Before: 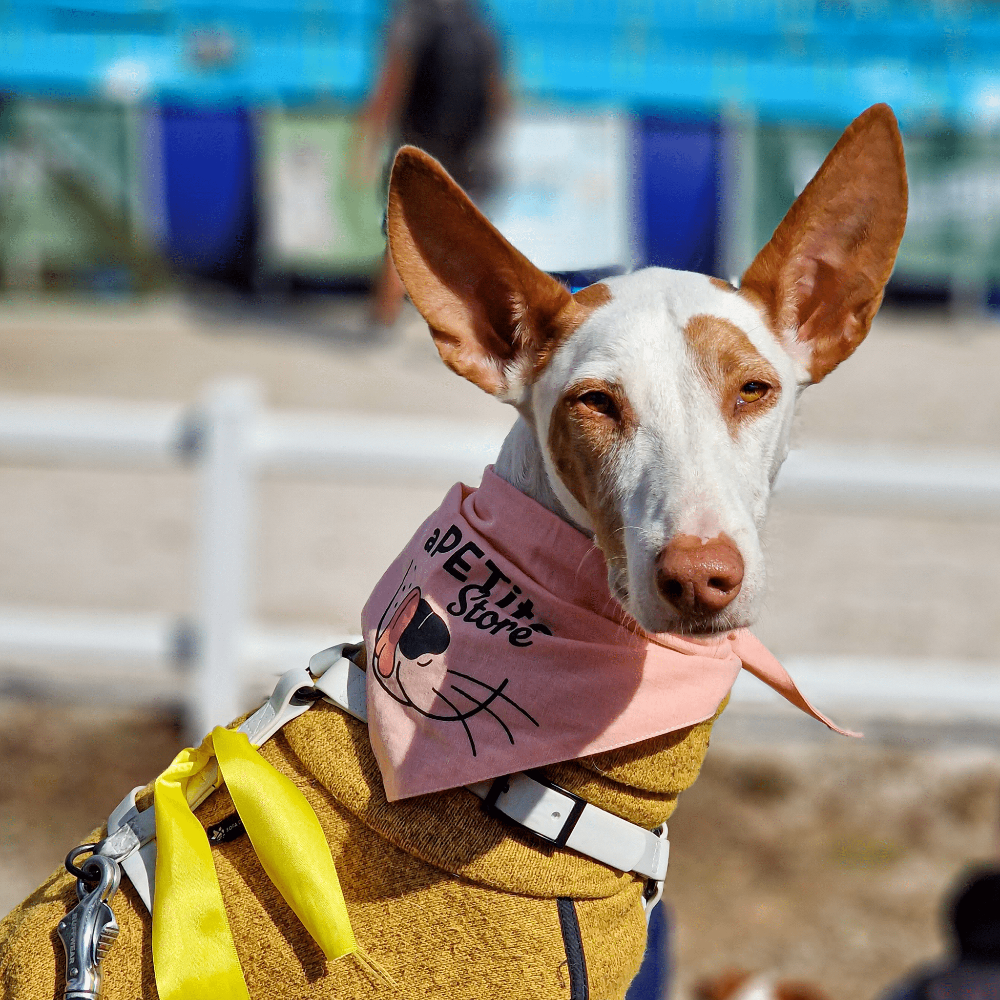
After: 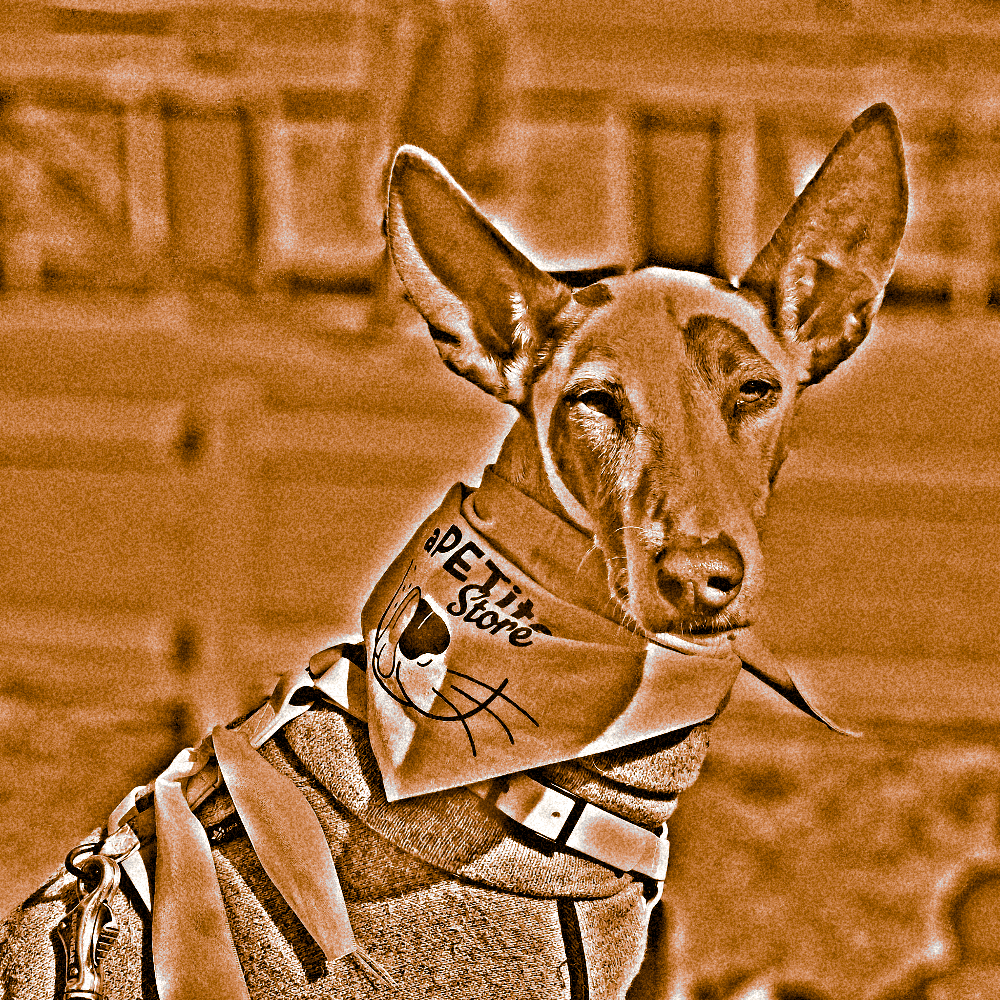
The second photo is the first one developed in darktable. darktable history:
highpass: on, module defaults | blend: blend mode overlay, opacity 50%; mask: uniform (no mask)
split-toning: shadows › hue 26°, shadows › saturation 0.92, highlights › hue 40°, highlights › saturation 0.92, balance -63, compress 0%
grain: coarseness 28.11 ISO, strength 49.8%, mid-tones bias 0%
soften: size 3%, brightness 0 EV, mix 20.48%
